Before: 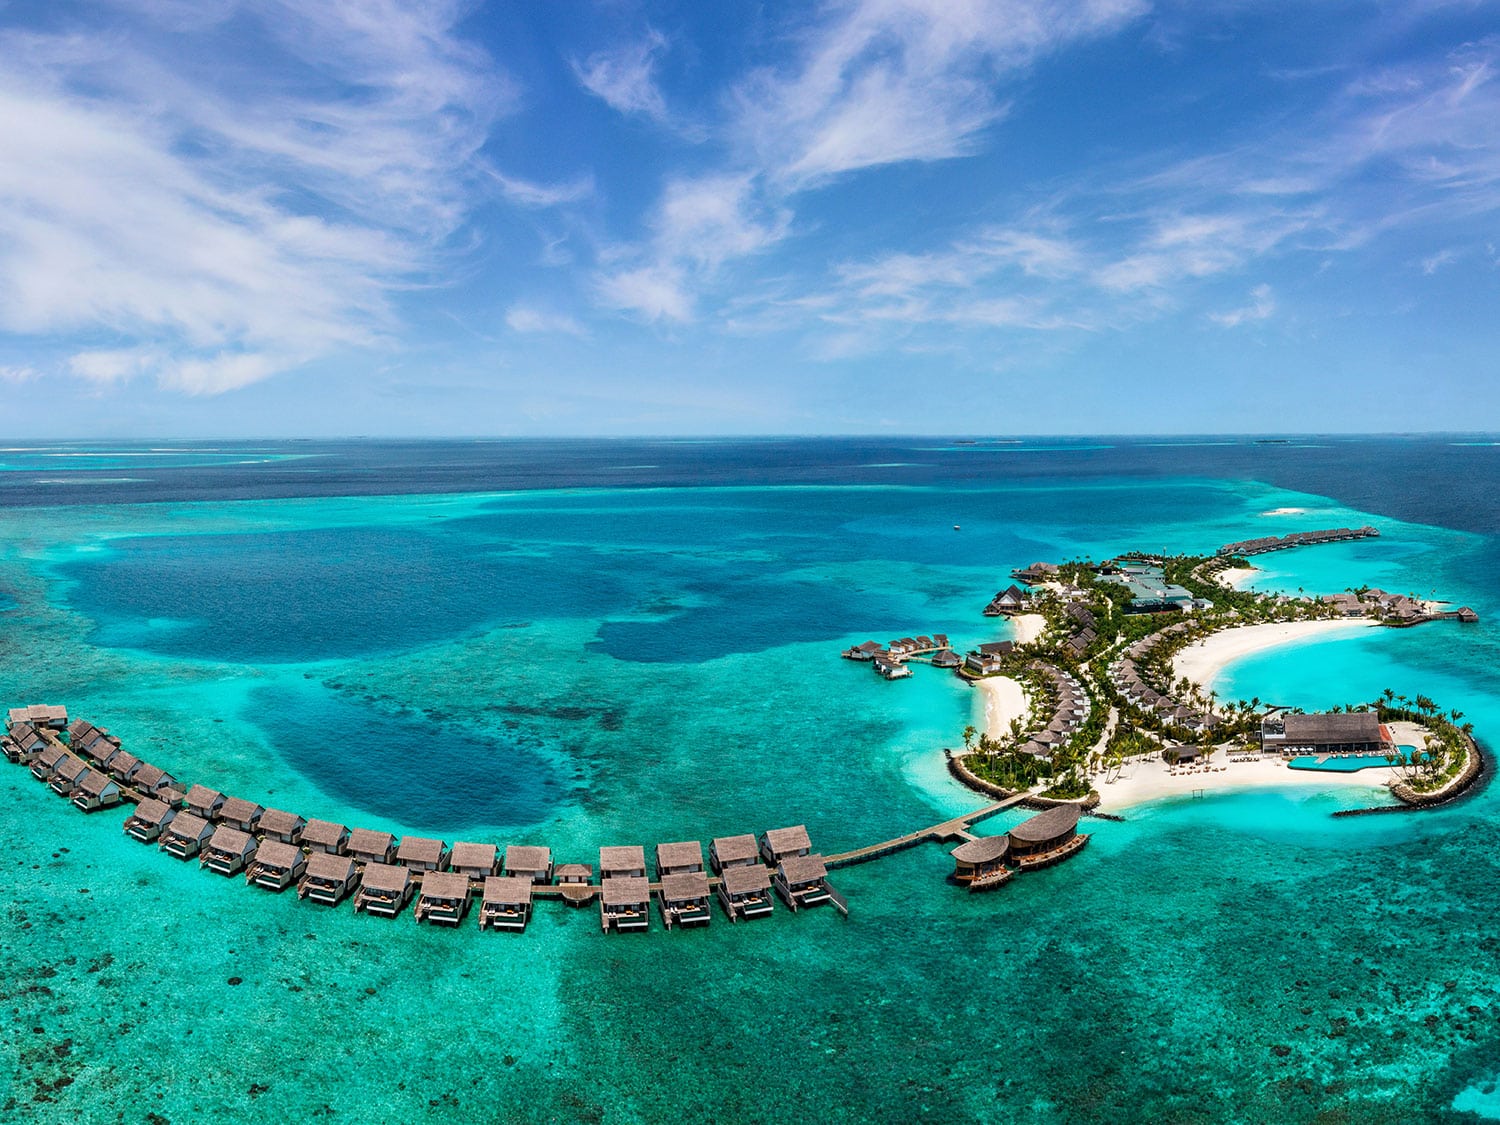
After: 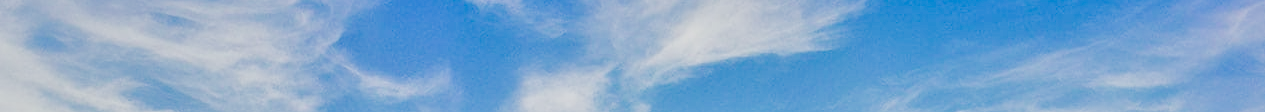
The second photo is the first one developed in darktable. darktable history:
color balance: output saturation 110%
filmic rgb: black relative exposure -4.4 EV, white relative exposure 5 EV, threshold 3 EV, hardness 2.23, latitude 40.06%, contrast 1.15, highlights saturation mix 10%, shadows ↔ highlights balance 1.04%, preserve chrominance RGB euclidean norm (legacy), color science v4 (2020), enable highlight reconstruction true
white balance: red 1.029, blue 0.92
local contrast: on, module defaults
exposure: black level correction 0, exposure 1.1 EV, compensate exposure bias true, compensate highlight preservation false
shadows and highlights: on, module defaults
crop and rotate: left 9.644%, top 9.491%, right 6.021%, bottom 80.509%
